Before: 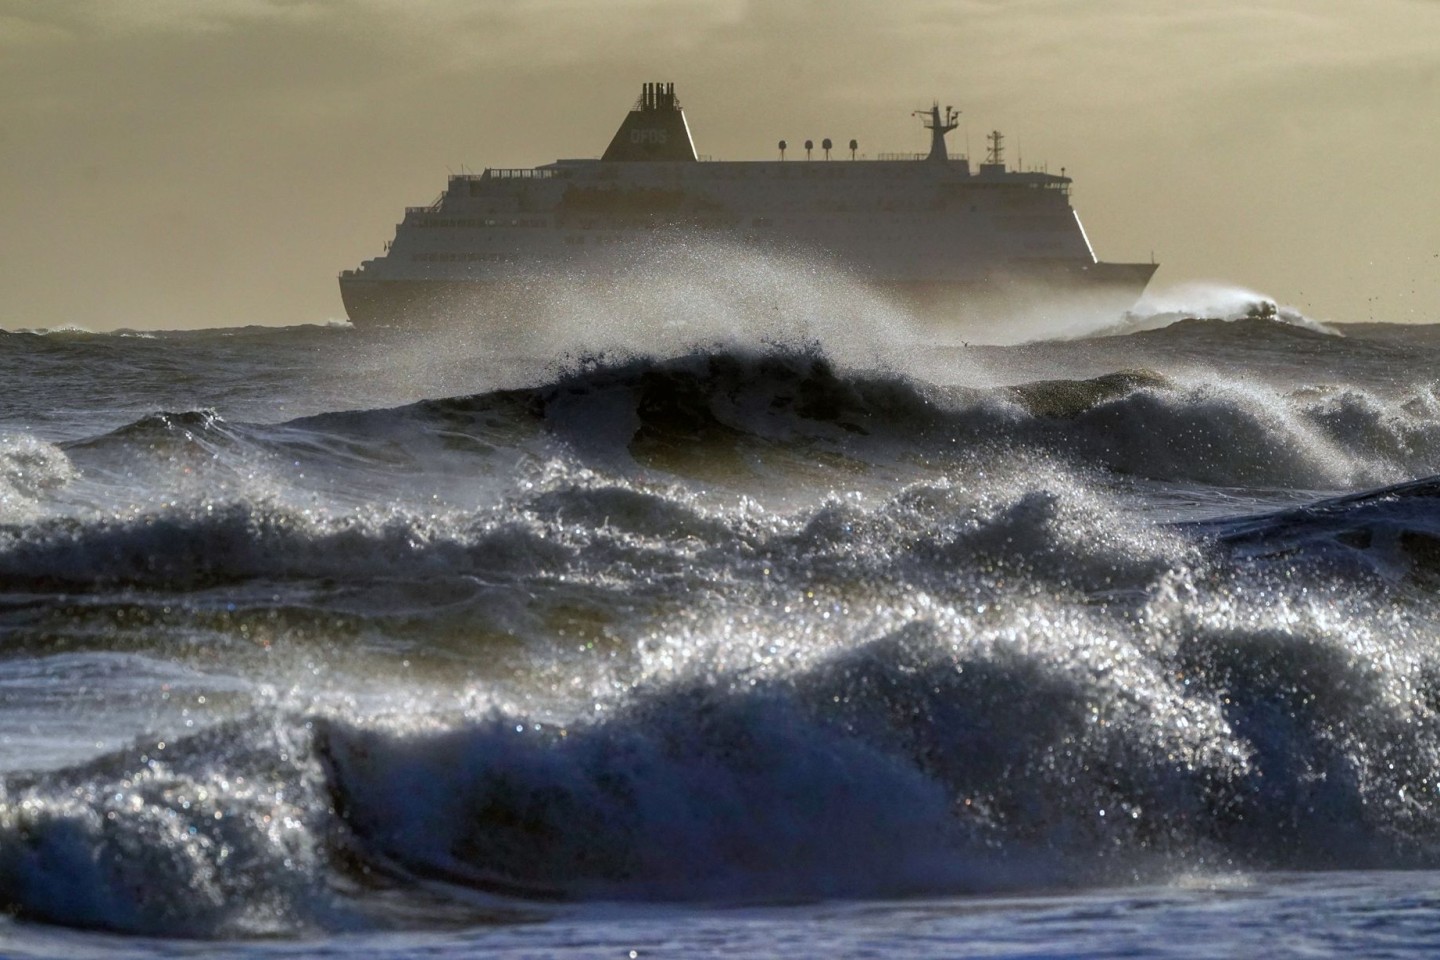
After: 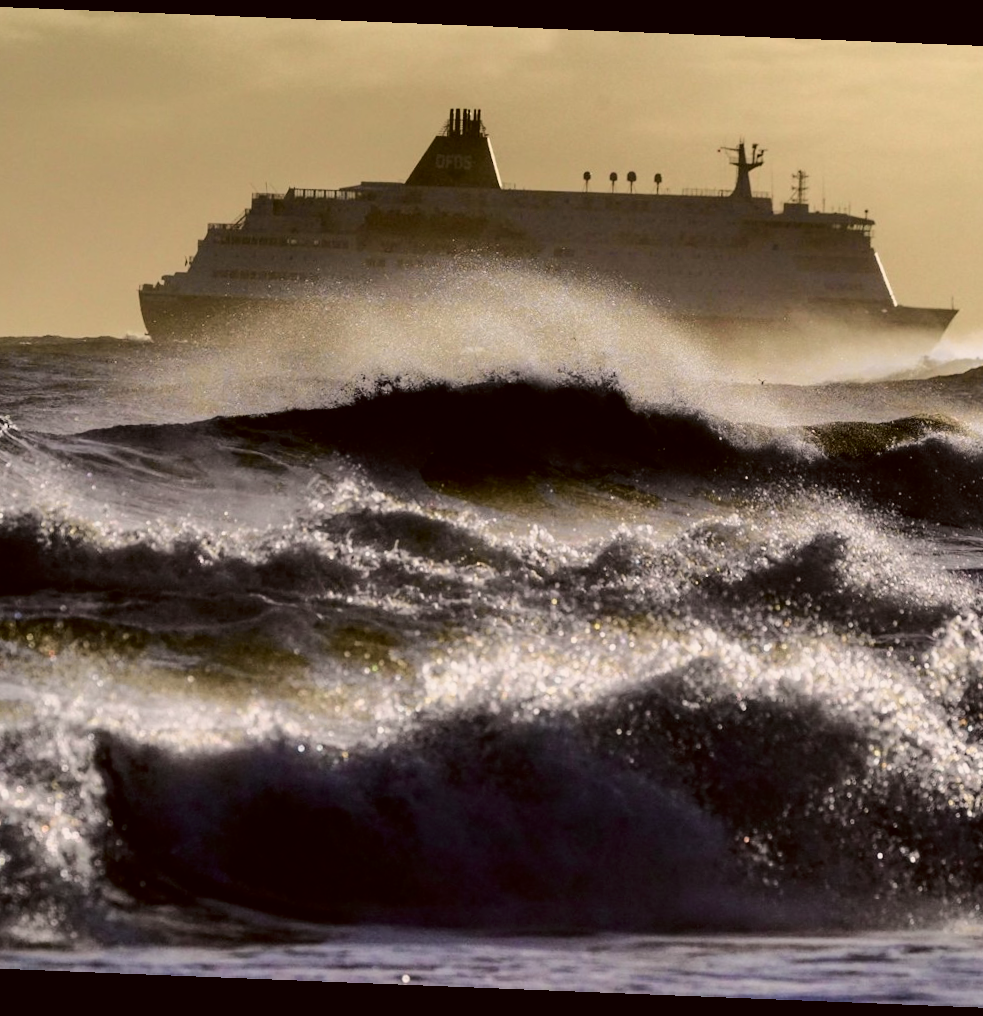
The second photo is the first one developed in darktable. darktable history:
crop: left 15.419%, right 17.914%
white balance: emerald 1
rotate and perspective: rotation 2.27°, automatic cropping off
color correction: highlights a* 6.27, highlights b* 8.19, shadows a* 5.94, shadows b* 7.23, saturation 0.9
tone equalizer: on, module defaults
filmic rgb: black relative exposure -8.07 EV, white relative exposure 3 EV, hardness 5.35, contrast 1.25
tone curve: curves: ch0 [(0, 0) (0.058, 0.027) (0.214, 0.183) (0.295, 0.288) (0.48, 0.541) (0.658, 0.703) (0.741, 0.775) (0.844, 0.866) (0.986, 0.957)]; ch1 [(0, 0) (0.172, 0.123) (0.312, 0.296) (0.437, 0.429) (0.471, 0.469) (0.502, 0.5) (0.513, 0.515) (0.572, 0.603) (0.617, 0.653) (0.68, 0.724) (0.889, 0.924) (1, 1)]; ch2 [(0, 0) (0.411, 0.424) (0.489, 0.49) (0.502, 0.5) (0.512, 0.524) (0.549, 0.578) (0.604, 0.628) (0.709, 0.748) (1, 1)], color space Lab, independent channels, preserve colors none
